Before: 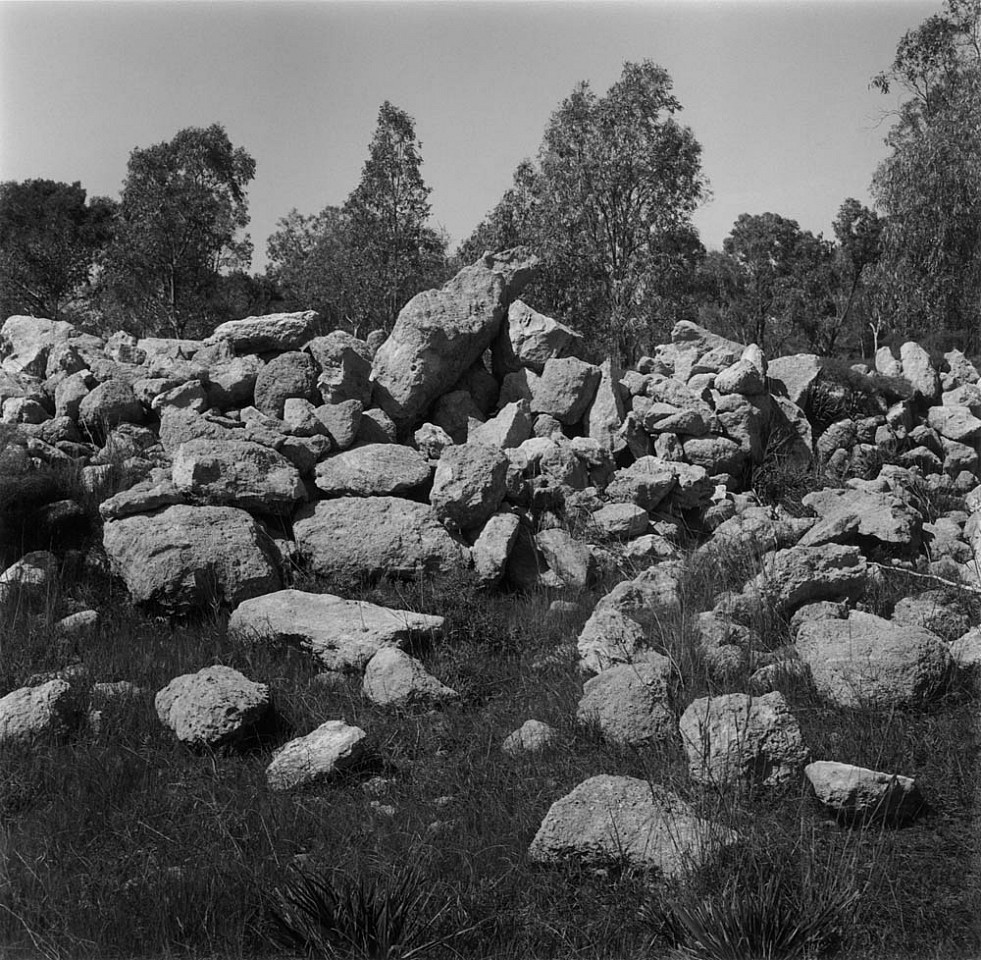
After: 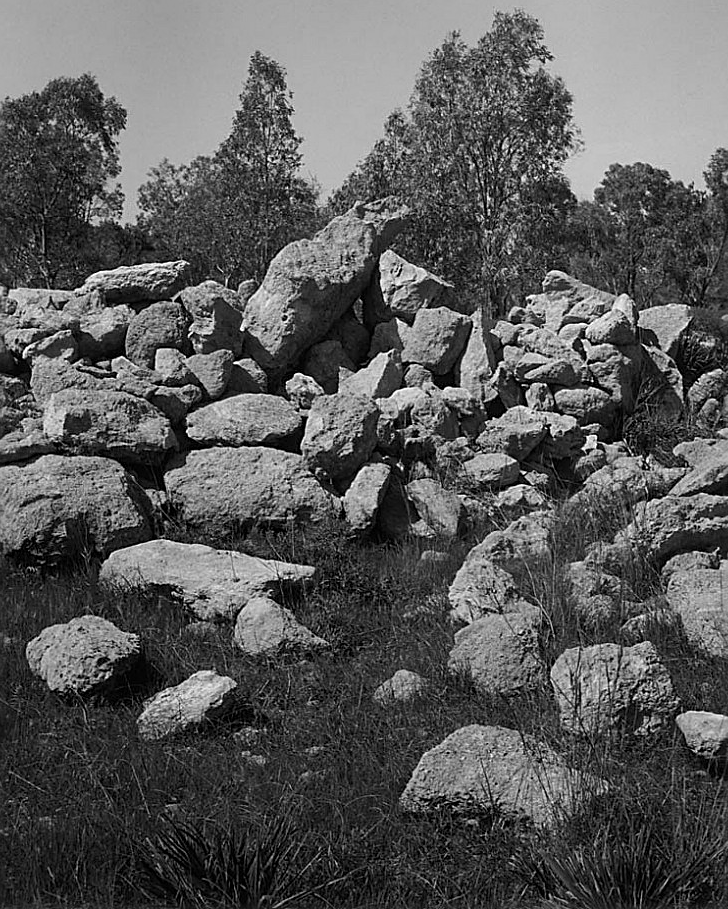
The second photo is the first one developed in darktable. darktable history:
crop and rotate: left 13.15%, top 5.251%, right 12.609%
monochrome: on, module defaults
sharpen: on, module defaults
